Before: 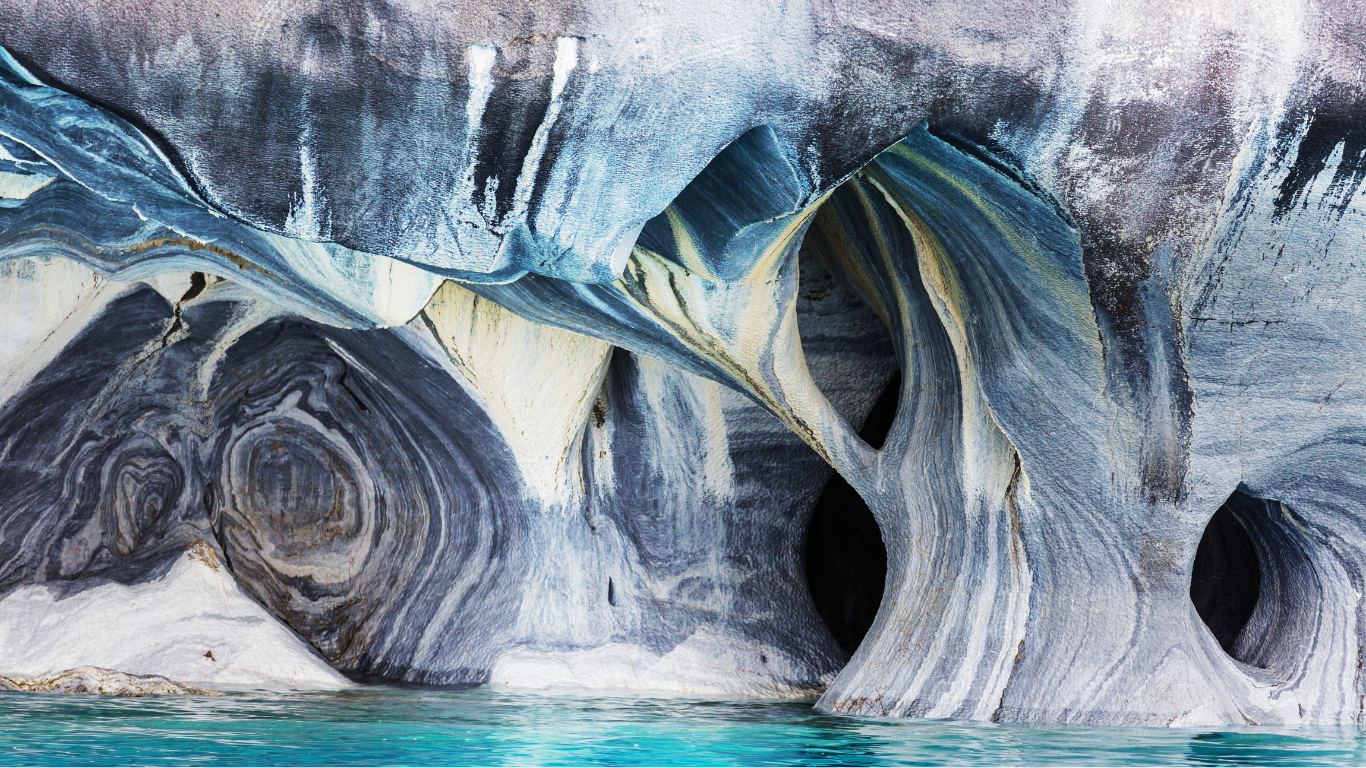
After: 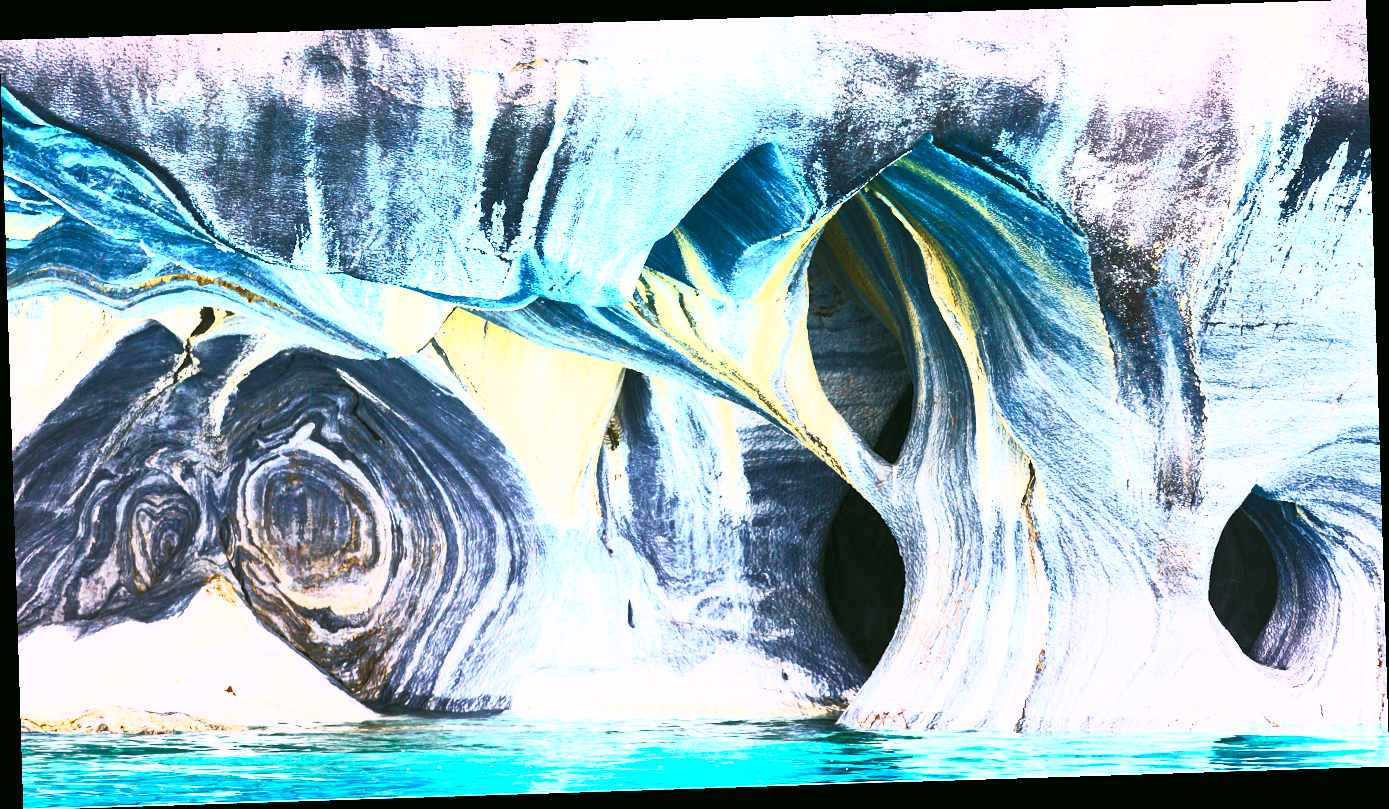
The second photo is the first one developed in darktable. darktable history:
contrast brightness saturation: contrast 1, brightness 1, saturation 1
color correction: highlights a* 4.02, highlights b* 4.98, shadows a* -7.55, shadows b* 4.98
rotate and perspective: rotation -1.77°, lens shift (horizontal) 0.004, automatic cropping off
